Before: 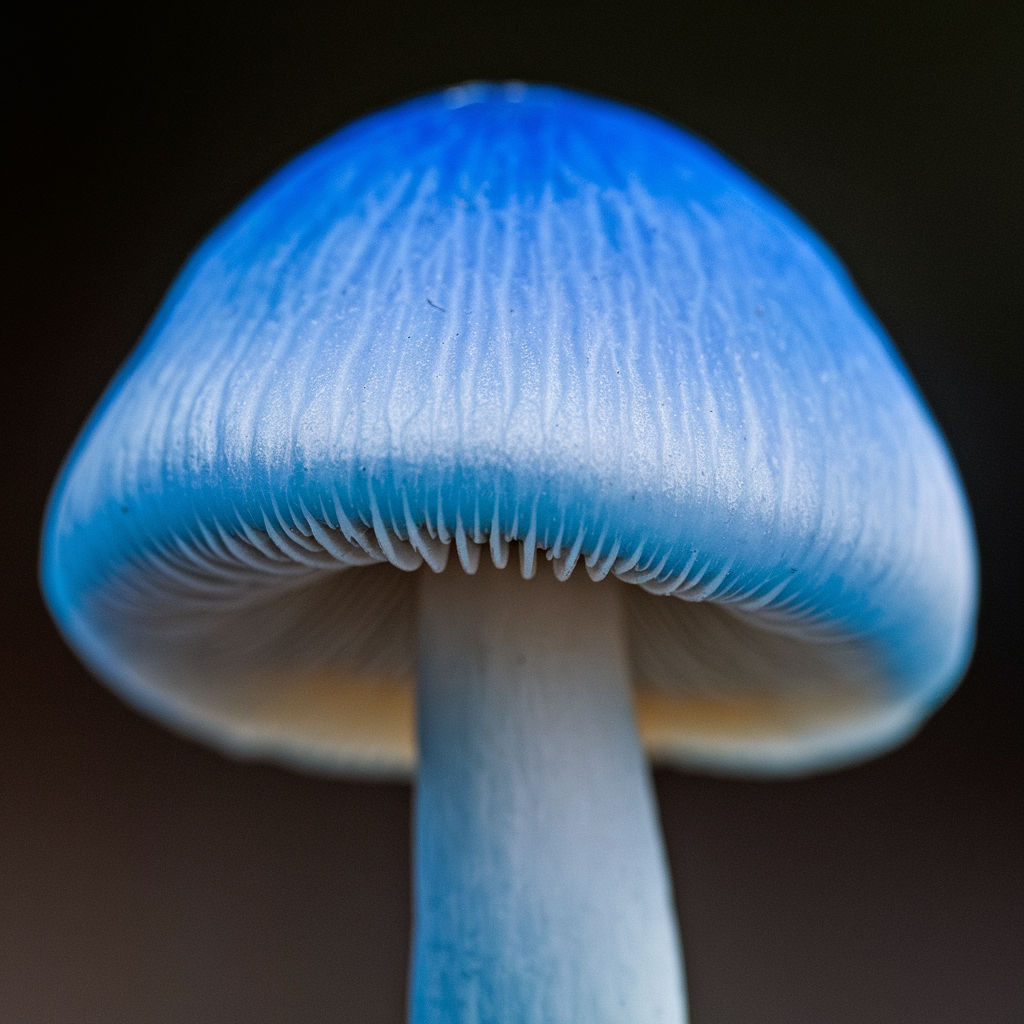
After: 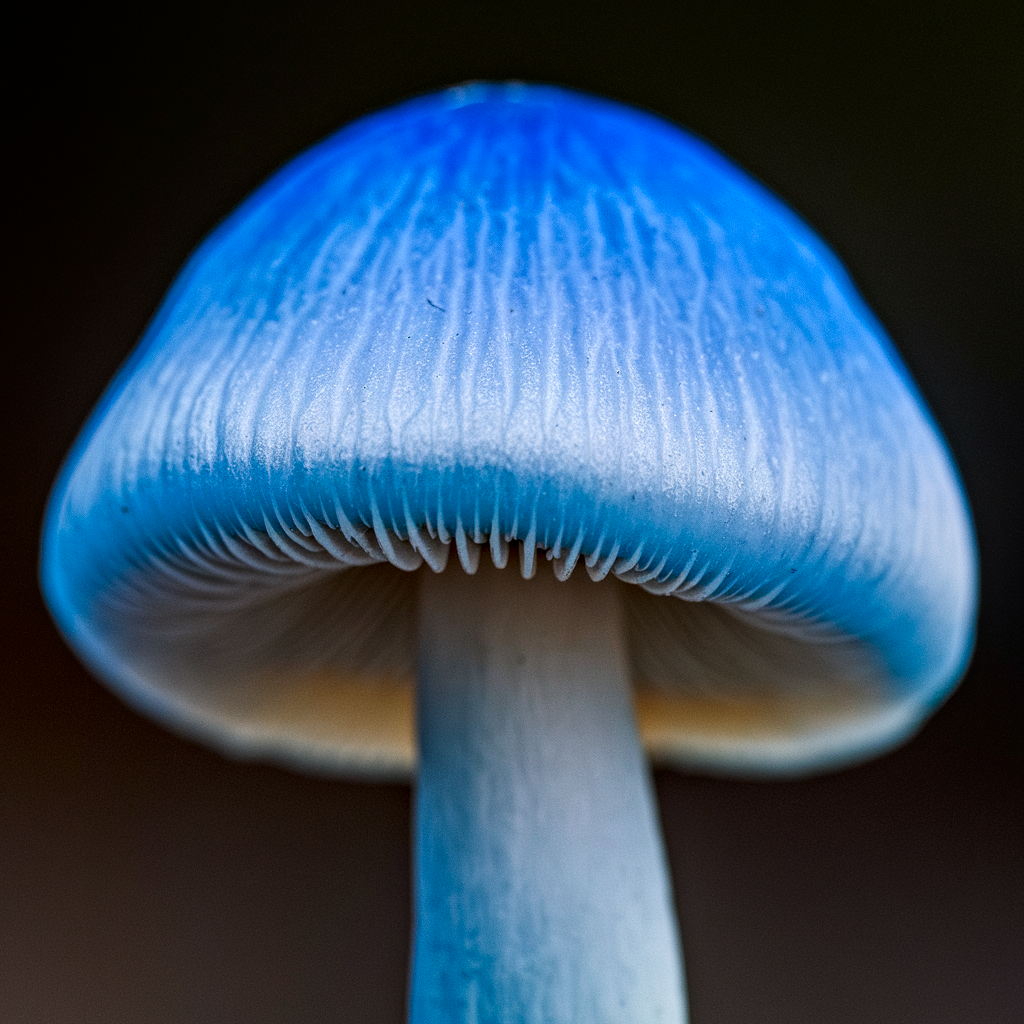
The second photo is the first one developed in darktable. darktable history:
contrast brightness saturation: contrast 0.126, brightness -0.049, saturation 0.155
local contrast: on, module defaults
